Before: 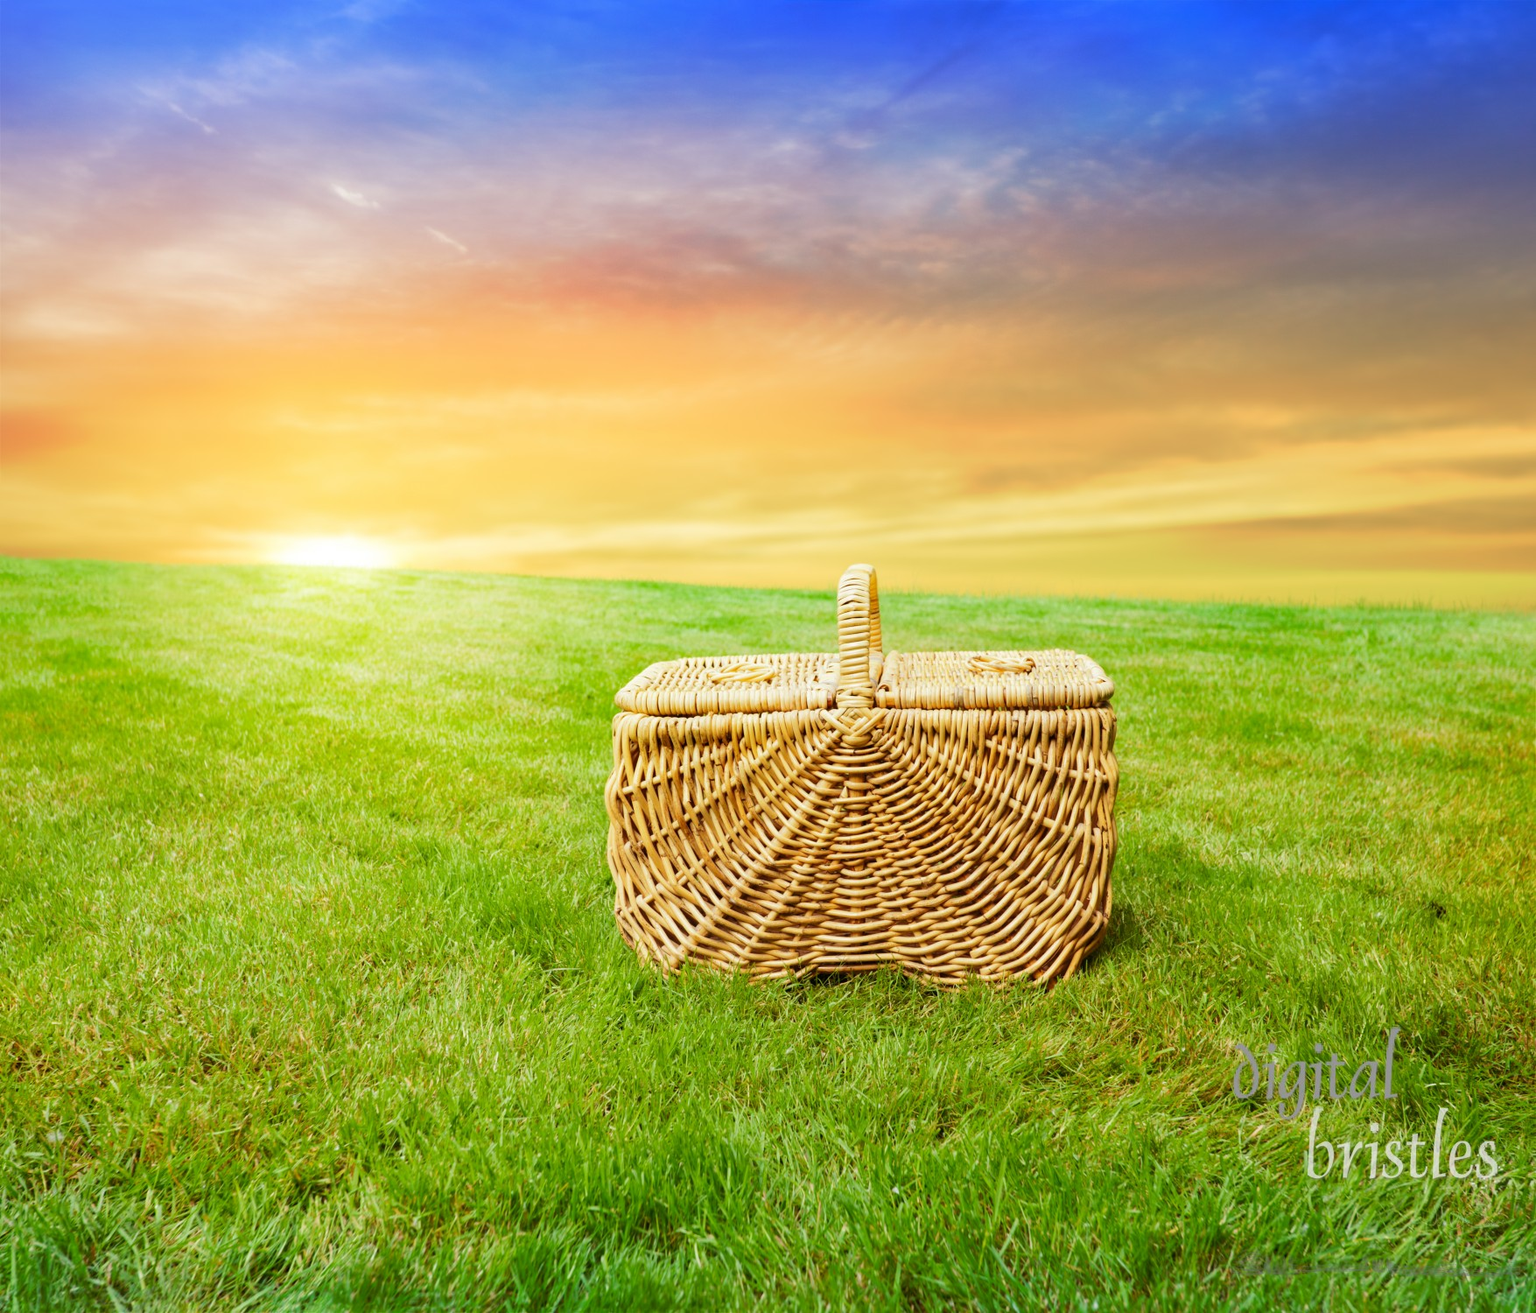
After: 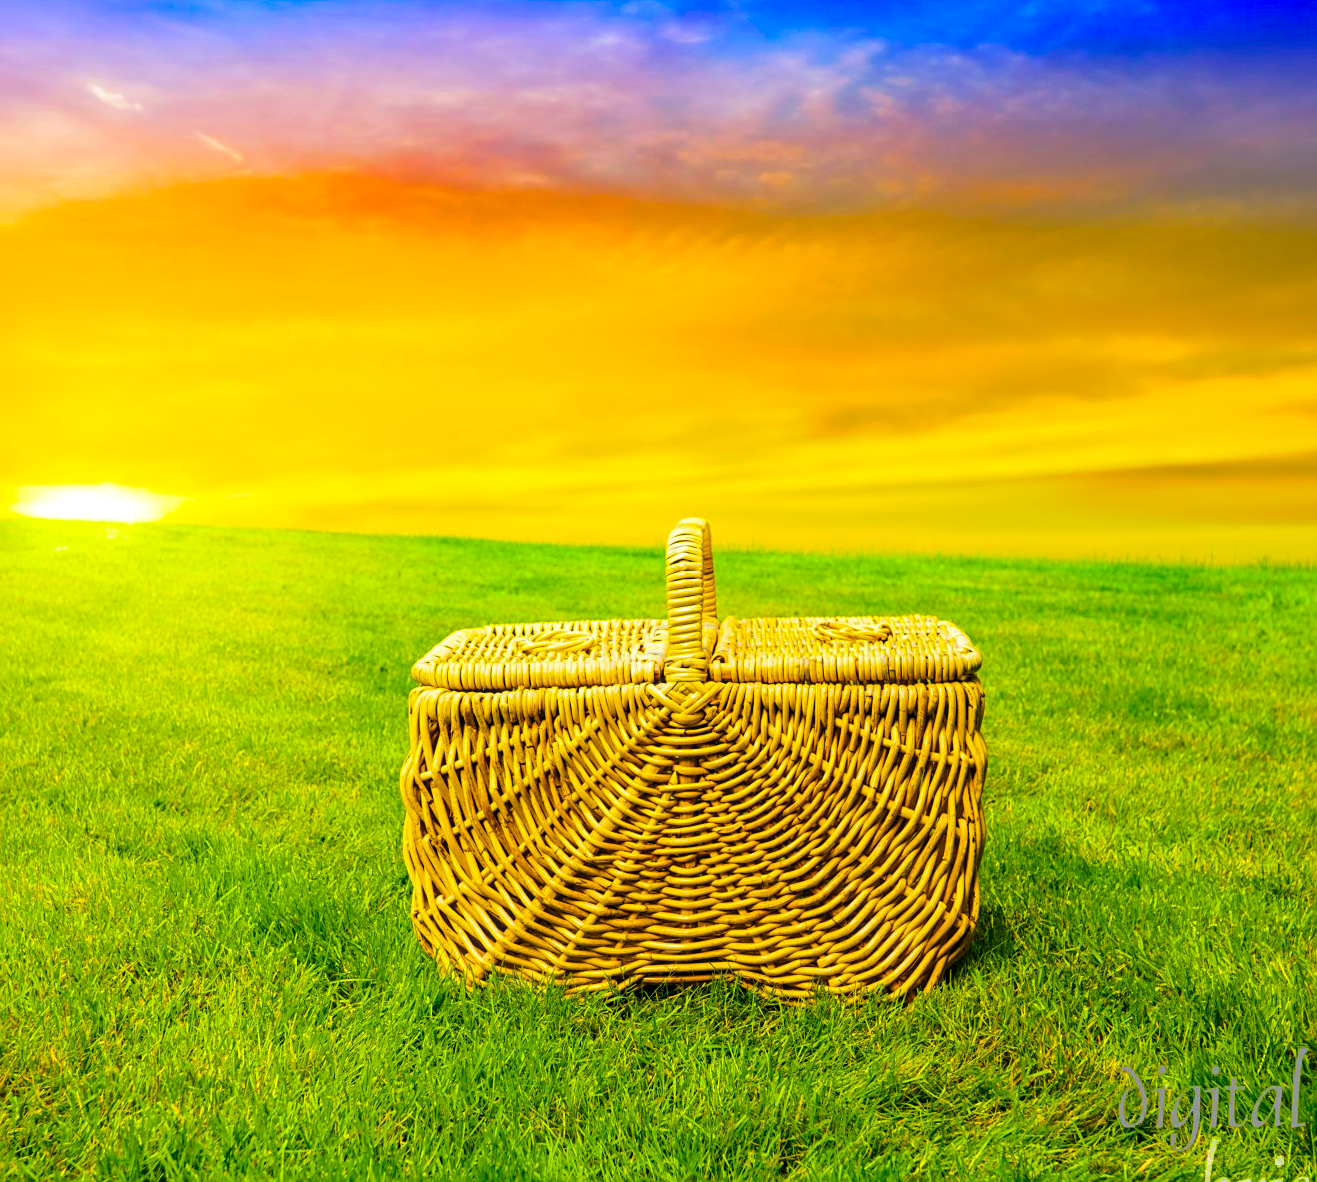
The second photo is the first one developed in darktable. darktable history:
crop: left 16.585%, top 8.517%, right 8.329%, bottom 12.673%
local contrast: on, module defaults
sharpen: amount 0.491
color balance rgb: shadows lift › luminance -41.06%, shadows lift › chroma 14.36%, shadows lift › hue 260.22°, linear chroma grading › highlights 99.135%, linear chroma grading › global chroma 23.869%, perceptual saturation grading › global saturation 30.812%
